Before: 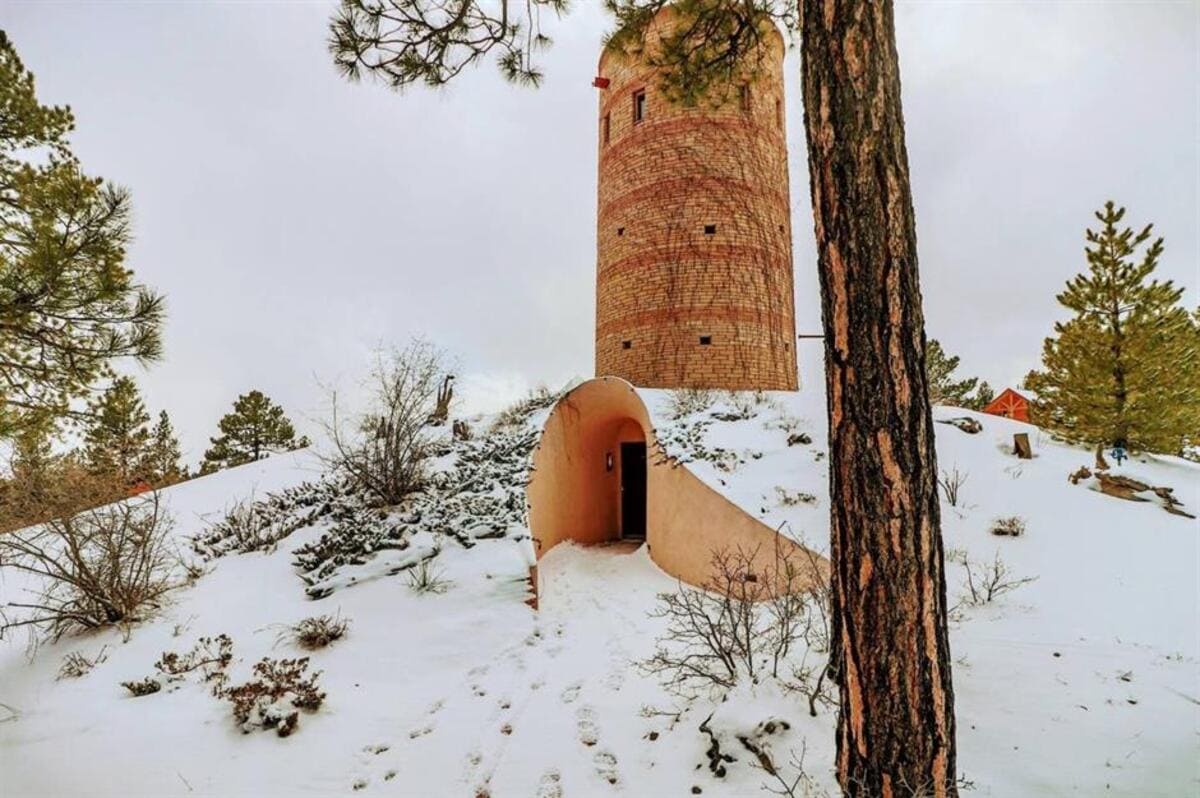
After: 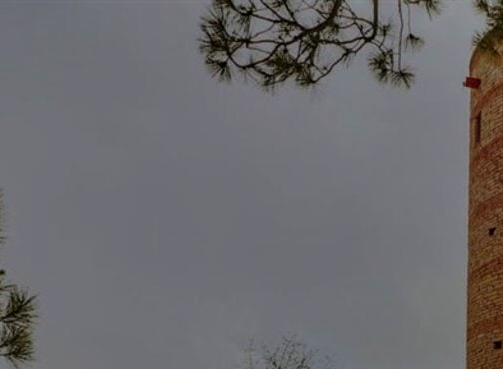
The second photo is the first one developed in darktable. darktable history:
exposure: exposure -2.002 EV, compensate highlight preservation false
haze removal: compatibility mode true, adaptive false
shadows and highlights: soften with gaussian
crop and rotate: left 10.817%, top 0.062%, right 47.194%, bottom 53.626%
